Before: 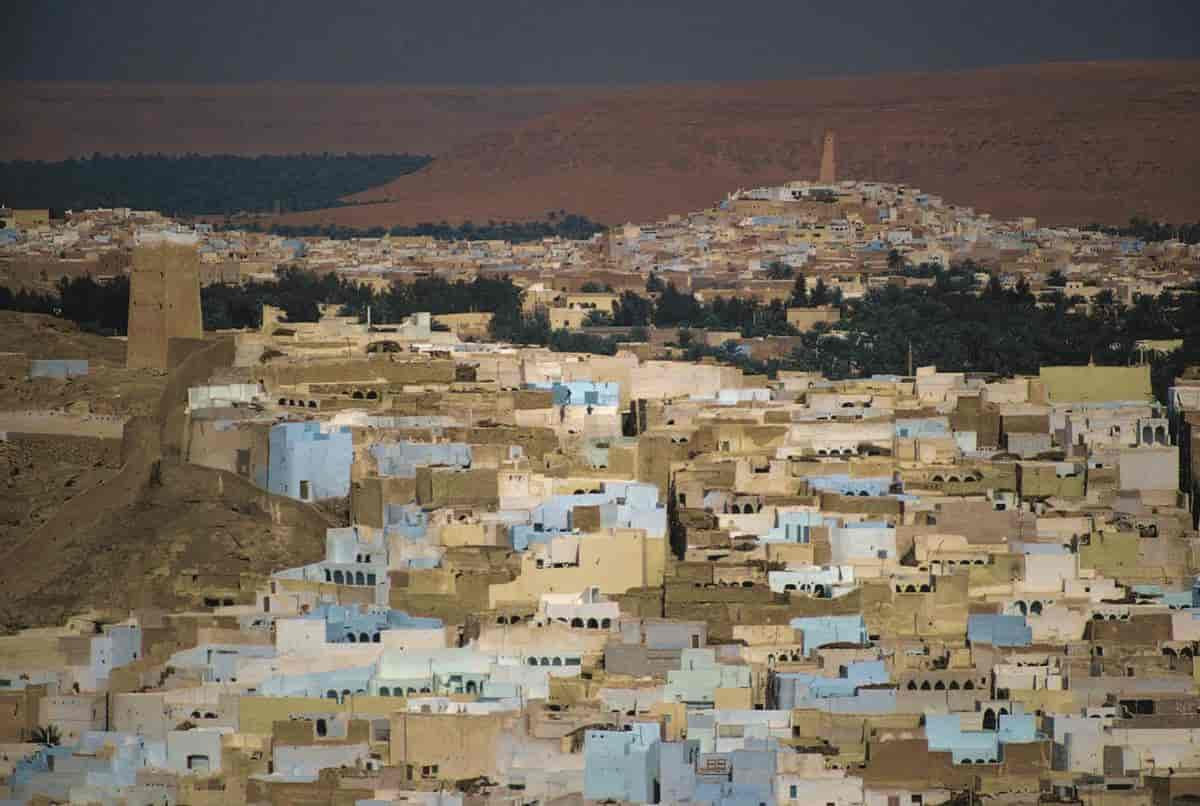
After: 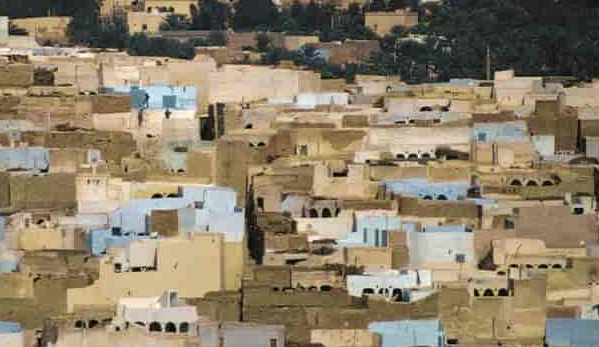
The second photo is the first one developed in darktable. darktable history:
contrast equalizer: octaves 7, y [[0.6 ×6], [0.55 ×6], [0 ×6], [0 ×6], [0 ×6]], mix 0.149
crop: left 35.196%, top 36.839%, right 14.804%, bottom 20.012%
